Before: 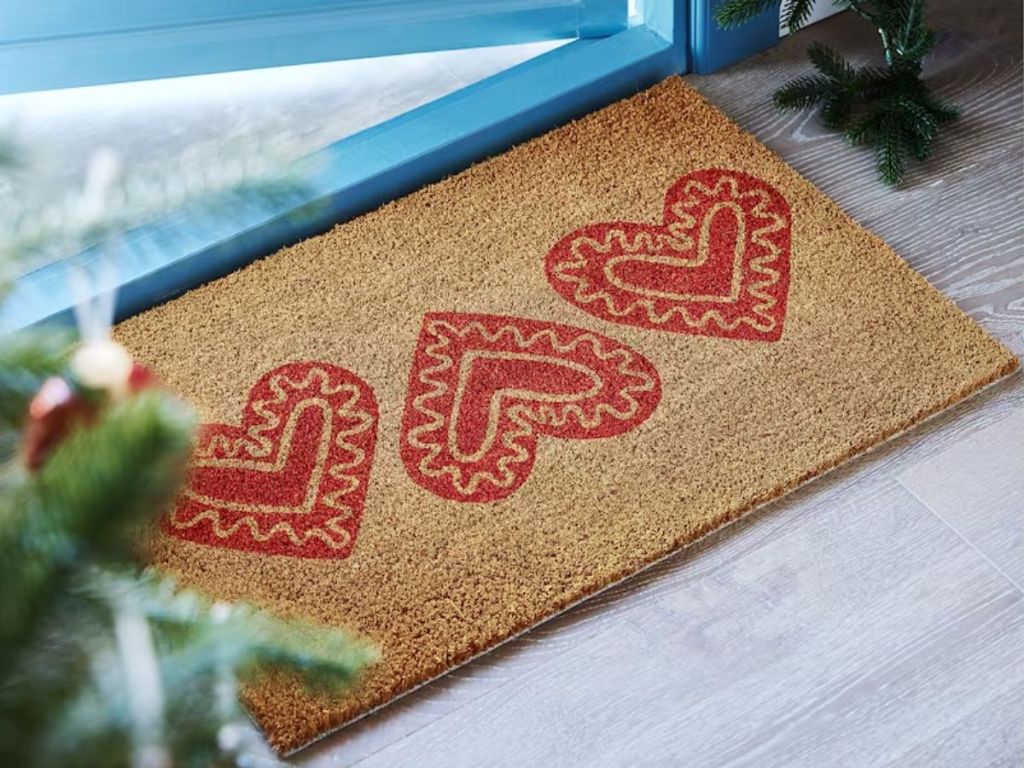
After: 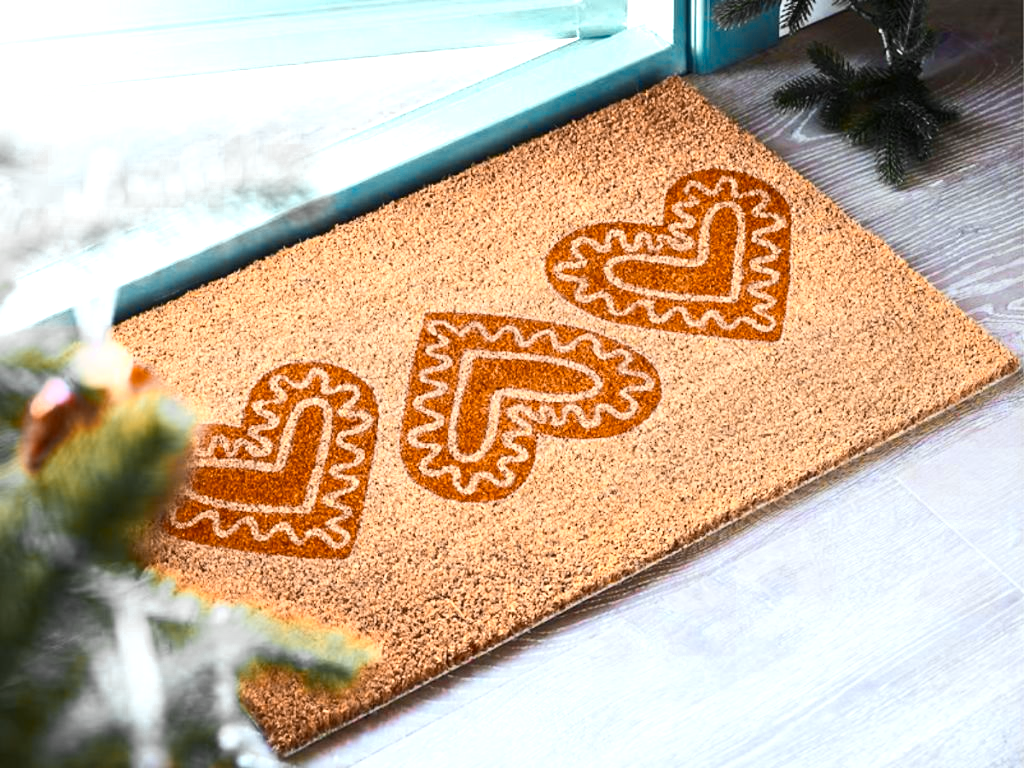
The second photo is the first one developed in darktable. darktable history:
color zones: curves: ch0 [(0.009, 0.528) (0.136, 0.6) (0.255, 0.586) (0.39, 0.528) (0.522, 0.584) (0.686, 0.736) (0.849, 0.561)]; ch1 [(0.045, 0.781) (0.14, 0.416) (0.257, 0.695) (0.442, 0.032) (0.738, 0.338) (0.818, 0.632) (0.891, 0.741) (1, 0.704)]; ch2 [(0, 0.667) (0.141, 0.52) (0.26, 0.37) (0.474, 0.432) (0.743, 0.286)]
tone equalizer: on, module defaults
contrast brightness saturation: contrast 0.23, brightness 0.1, saturation 0.29
